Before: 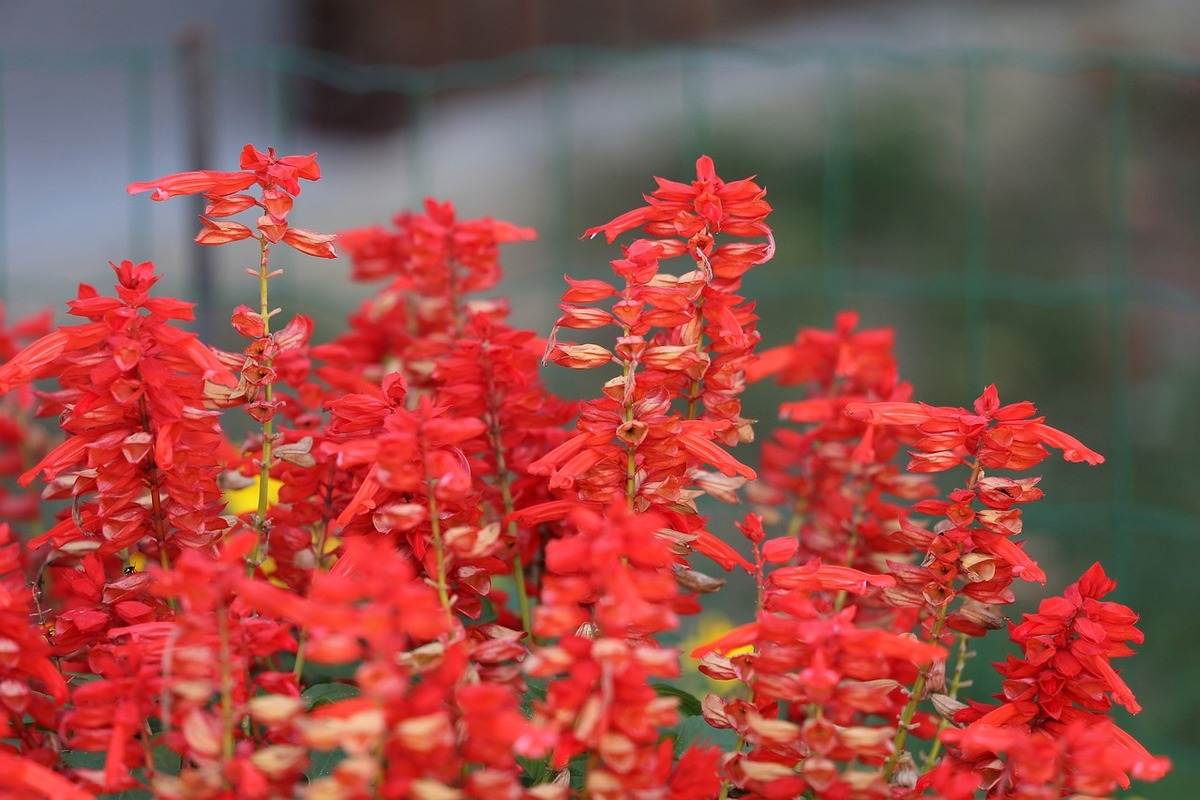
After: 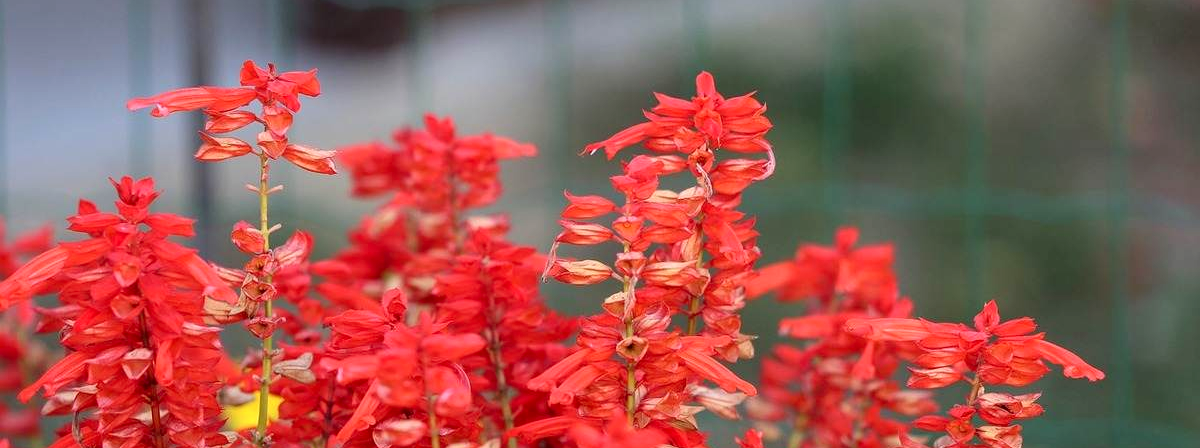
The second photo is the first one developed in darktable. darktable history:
local contrast: on, module defaults
crop and rotate: top 10.605%, bottom 33.274%
levels: levels [0, 0.478, 1]
